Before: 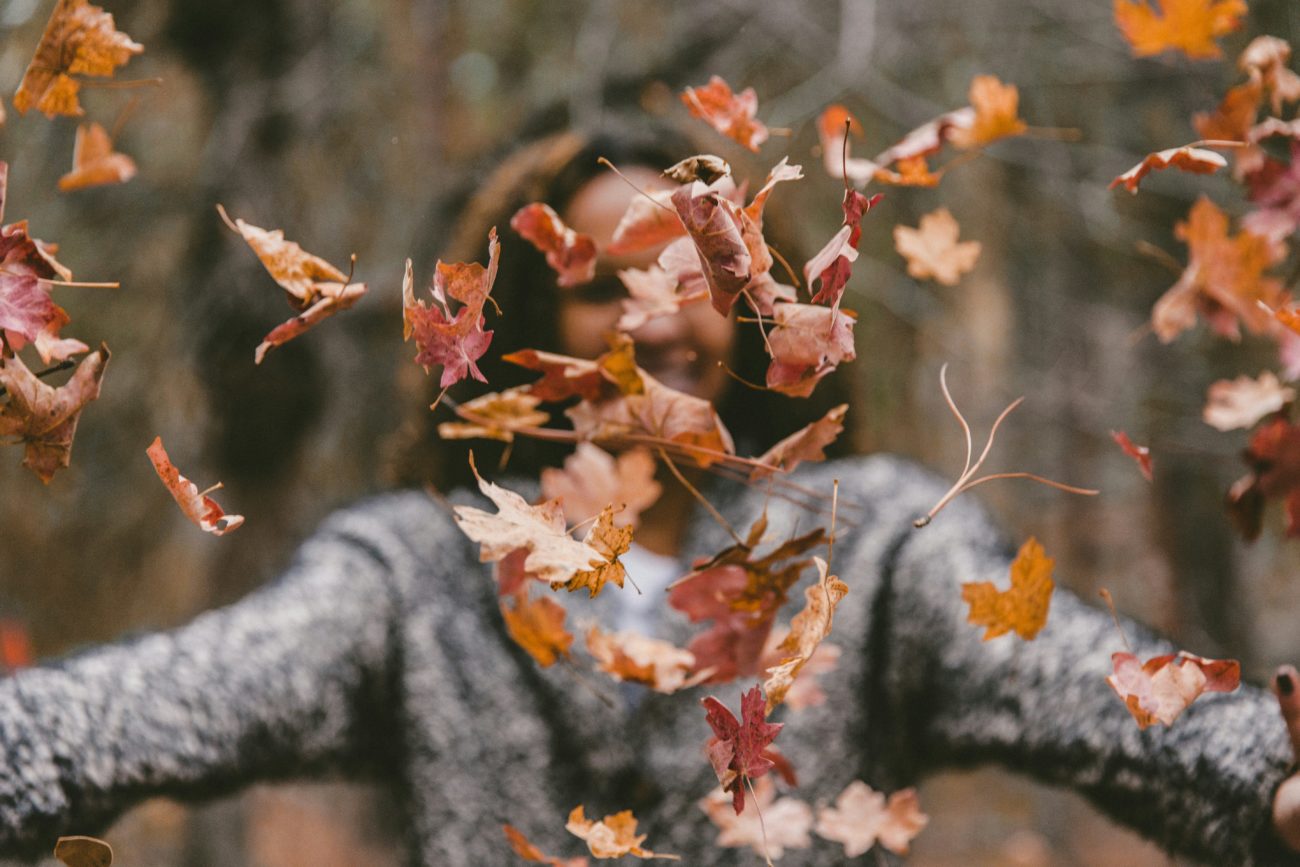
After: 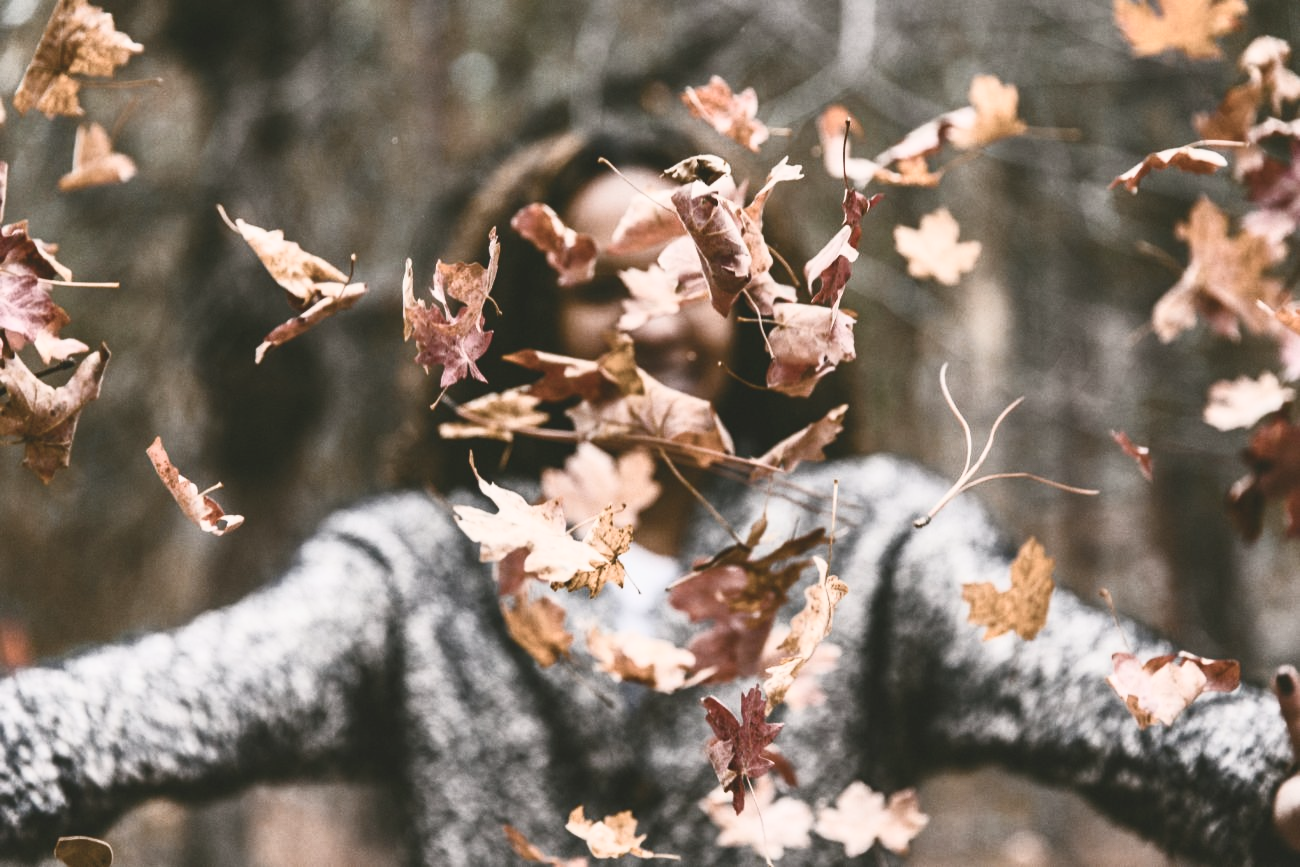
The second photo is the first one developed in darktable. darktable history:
color balance rgb: shadows lift › luminance -10%, shadows lift › chroma 1%, shadows lift › hue 113°, power › luminance -15%, highlights gain › chroma 0.2%, highlights gain › hue 333°, global offset › luminance 0.5%, perceptual saturation grading › global saturation 20%, perceptual saturation grading › highlights -50%, perceptual saturation grading › shadows 25%, contrast -10%
contrast brightness saturation: contrast 0.57, brightness 0.57, saturation -0.34
